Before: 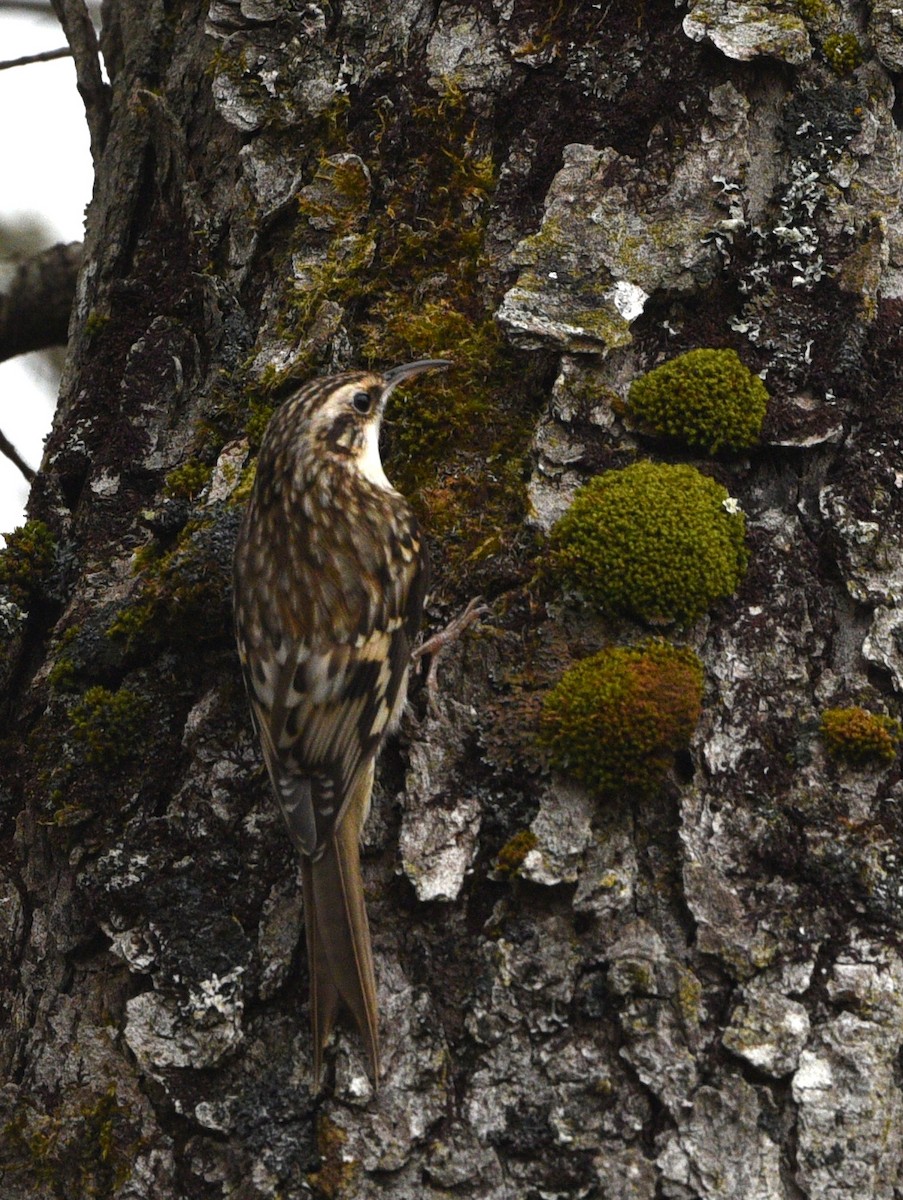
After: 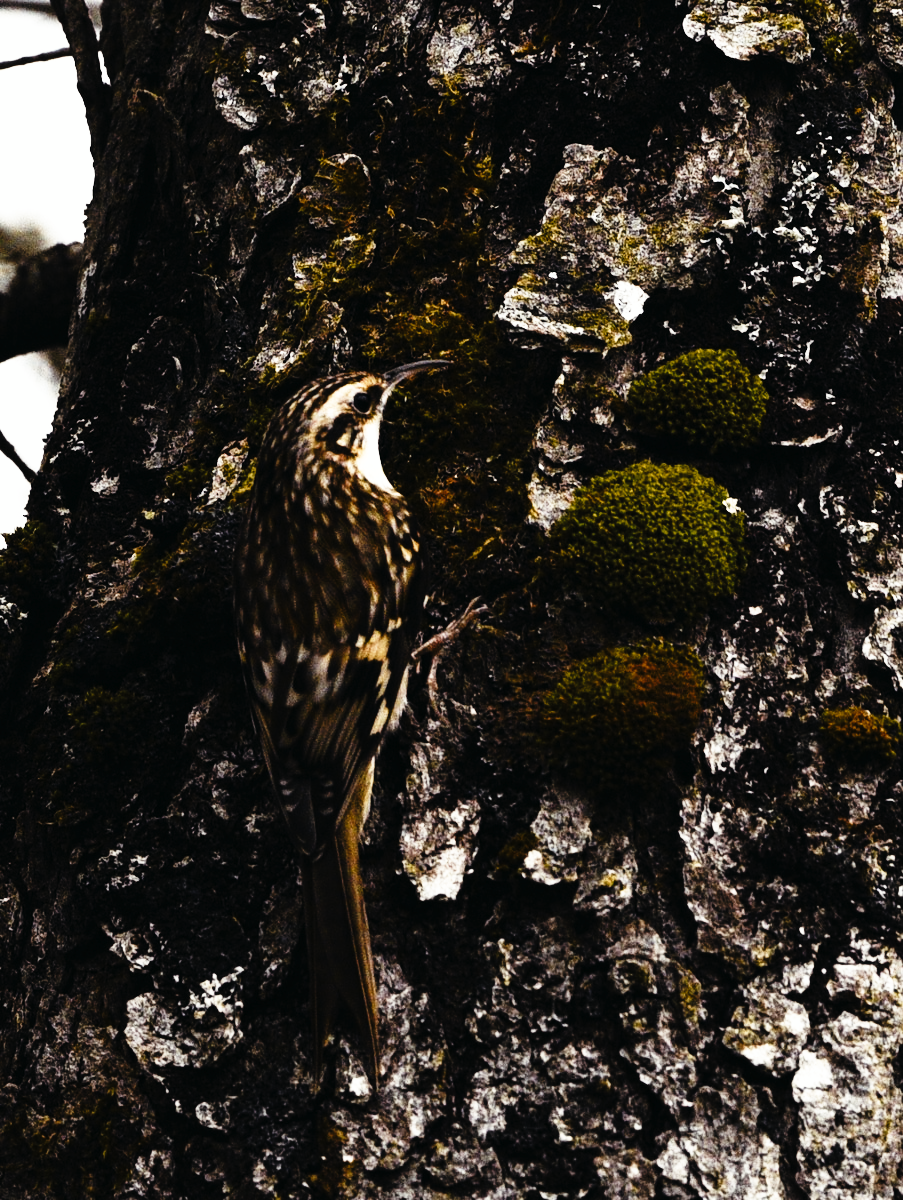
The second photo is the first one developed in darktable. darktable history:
tone curve: curves: ch0 [(0, 0) (0.003, 0.01) (0.011, 0.012) (0.025, 0.012) (0.044, 0.017) (0.069, 0.021) (0.1, 0.025) (0.136, 0.03) (0.177, 0.037) (0.224, 0.052) (0.277, 0.092) (0.335, 0.16) (0.399, 0.3) (0.468, 0.463) (0.543, 0.639) (0.623, 0.796) (0.709, 0.904) (0.801, 0.962) (0.898, 0.988) (1, 1)], preserve colors none
color look up table: target L [94.17, 70.09, 66.22, 53.24, 56.07, 75.58, 85.92, 43.5, 60.96, 60.41, 56.18, 43.93, 33.47, 37.82, 8.328, 200, 77.21, 64, 70.01, 59.03, 53.54, 40.66, 48.97, 43.04, 33.53, 26.96, 13.86, 85.17, 75.78, 67.75, 54.15, 59.45, 42.67, 51.79, 43.64, 46.9, 40.93, 41.57, 36.72, 33.98, 29.5, 33.39, 25.33, 21.76, 3.943, 51.36, 73.77, 49.17, 35.71], target a [-3.984, -6.162, 2.667, -13.8, -19.78, -20.06, -5.573, -16.39, -16.84, -2.585, -0.068, -10.38, -14.33, -7.083, -9.051, 0, 5.397, 3.509, 12.34, 11.41, 22.57, 24.17, 17.46, 13.11, 14.26, 4.563, 0.959, 3.333, 16.72, 9.432, 25.57, -9.468, 29.59, -8.816, 29.93, 6.572, -5.208, 23.27, 22.85, -0.982, 20.64, -2.207, 21.09, -4.948, -2.181, -12, -14.42, -10.46, -6.392], target b [22.93, 31.66, 39.74, -9.82, -1.966, -7.957, 14.51, 11.71, 10.31, 27.51, 5.857, -4.449, 6.143, 22.6, 0.92, 0, 18.99, 37.5, 3.605, 33.07, -1.417, 27.16, 16.41, 25.19, 28.24, 35.59, 0.348, -0.094, -12.93, -8.817, -14.52, -20.27, -16.21, -17.9, -21.95, -9.459, -11.46, 1.133, -6.544, -12.47, -24.73, -11.68, -18.8, -10.15, -0.568, -10.28, -16.66, -10.64, -4.744], num patches 49
